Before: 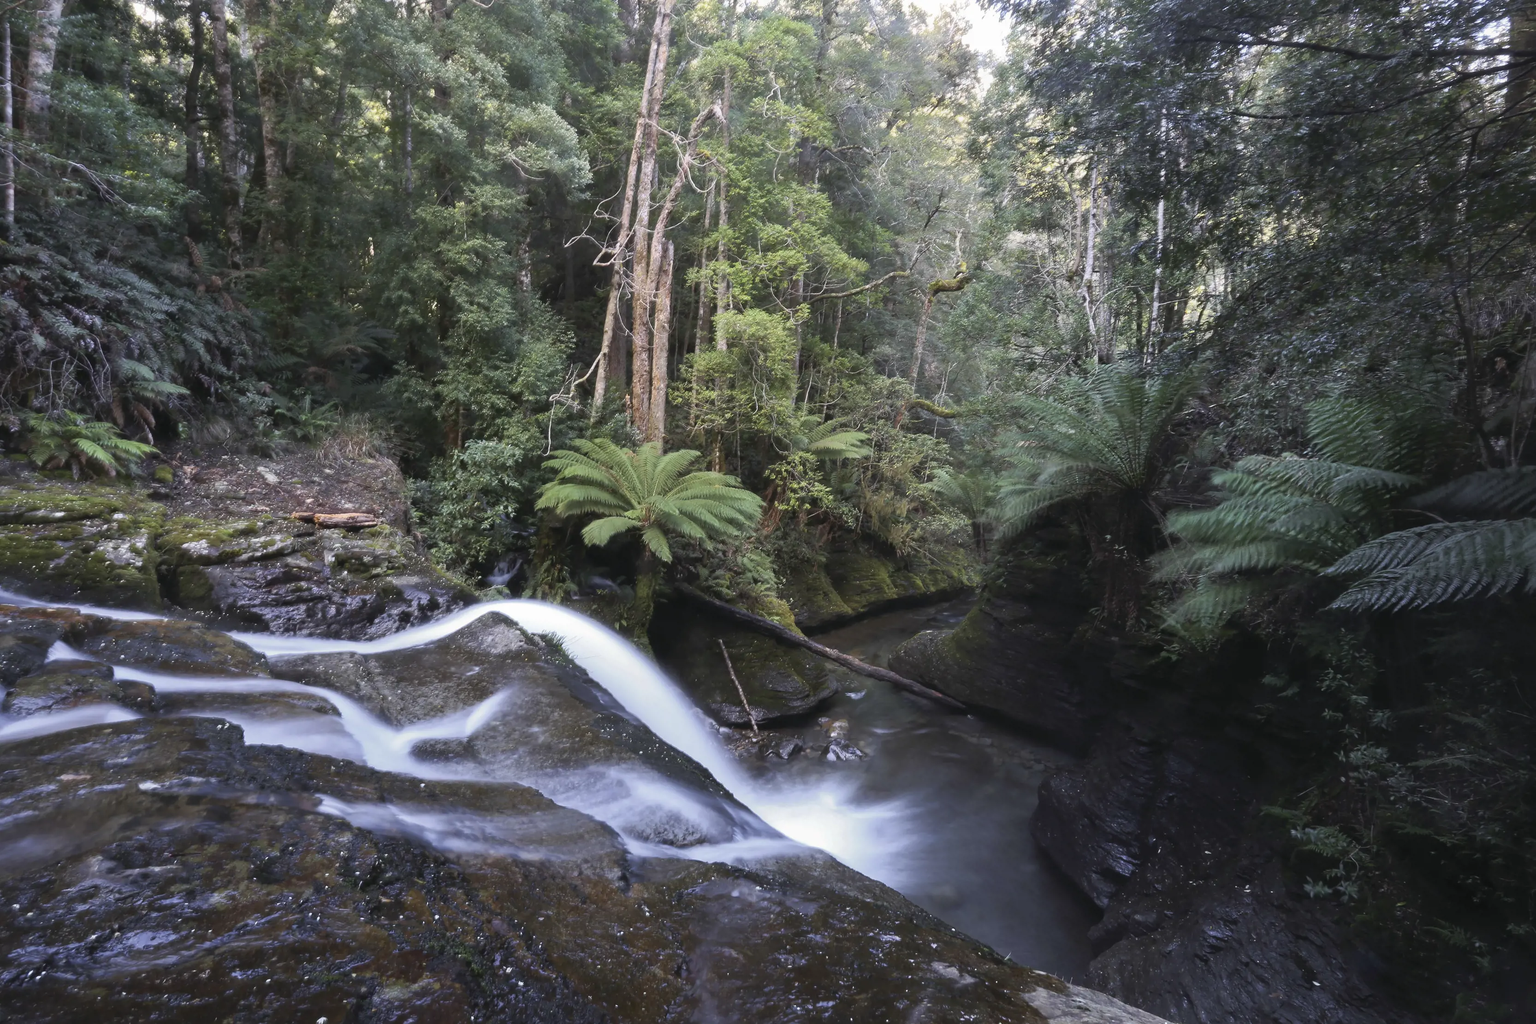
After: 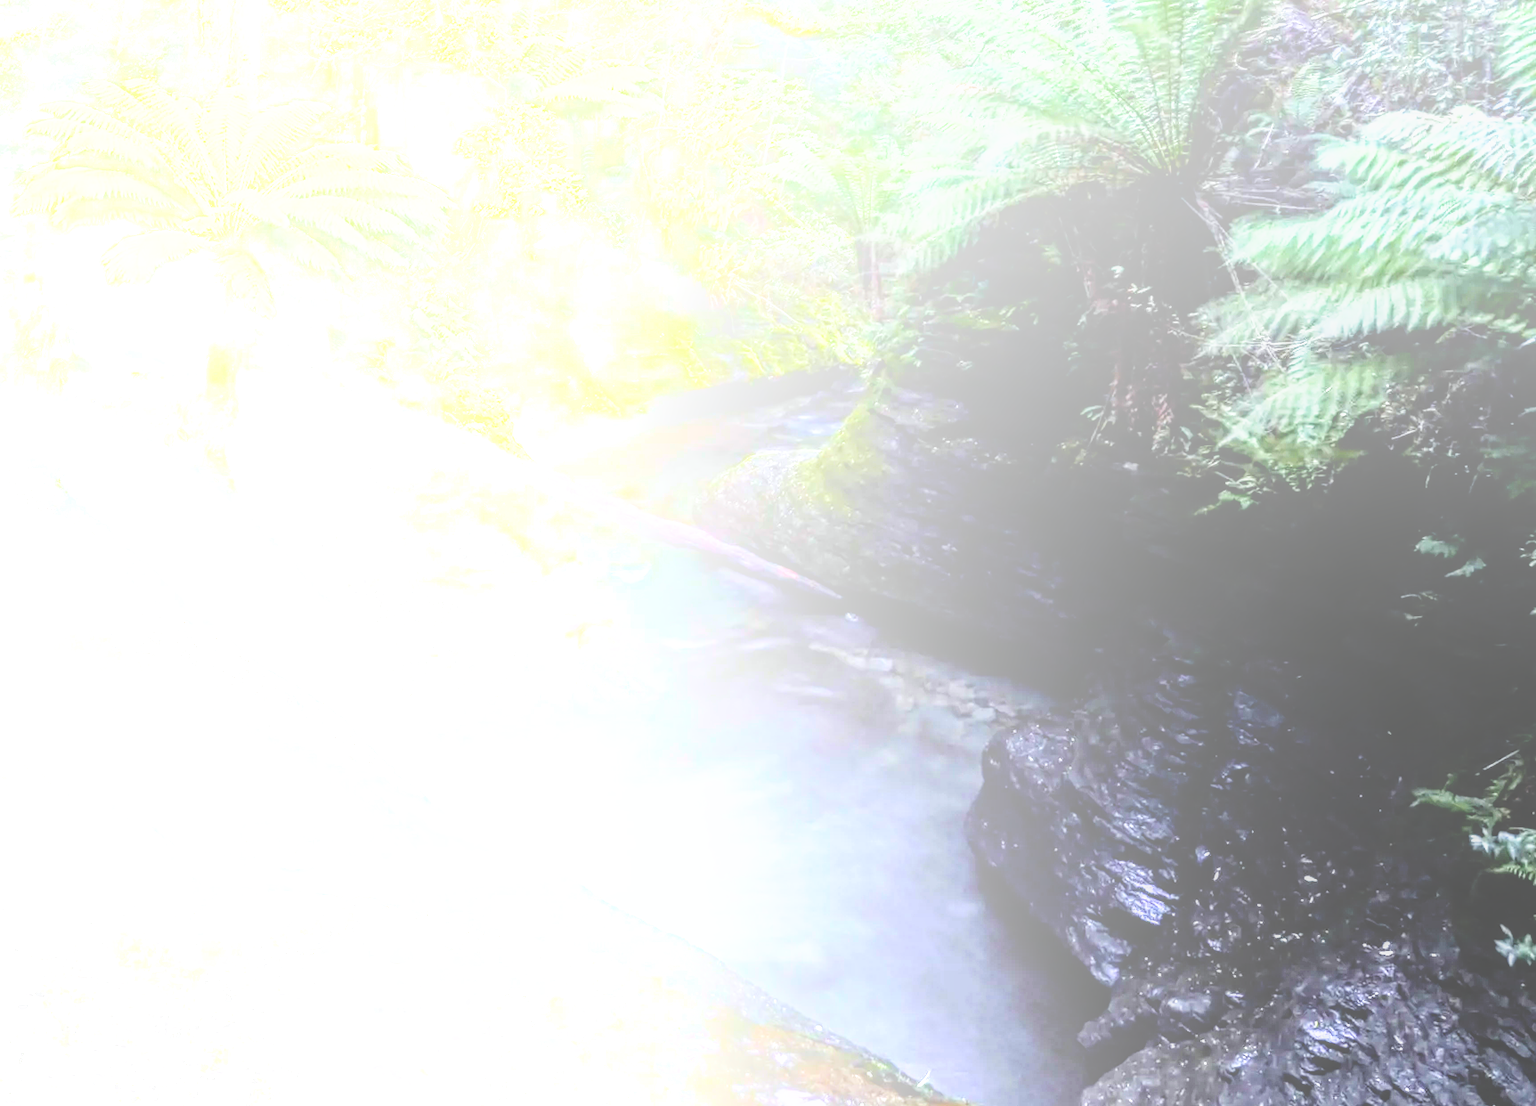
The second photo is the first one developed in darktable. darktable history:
base curve: curves: ch0 [(0, 0) (0.012, 0.01) (0.073, 0.168) (0.31, 0.711) (0.645, 0.957) (1, 1)], preserve colors none
white balance: red 0.978, blue 0.999
rgb curve: curves: ch0 [(0, 0) (0.21, 0.15) (0.24, 0.21) (0.5, 0.75) (0.75, 0.96) (0.89, 0.99) (1, 1)]; ch1 [(0, 0.02) (0.21, 0.13) (0.25, 0.2) (0.5, 0.67) (0.75, 0.9) (0.89, 0.97) (1, 1)]; ch2 [(0, 0.02) (0.21, 0.13) (0.25, 0.2) (0.5, 0.67) (0.75, 0.9) (0.89, 0.97) (1, 1)], compensate middle gray true
bloom: size 85%, threshold 5%, strength 85%
exposure: black level correction 0, exposure 0.7 EV, compensate exposure bias true, compensate highlight preservation false
local contrast: highlights 0%, shadows 0%, detail 133%
crop: left 34.479%, top 38.822%, right 13.718%, bottom 5.172%
haze removal: compatibility mode true, adaptive false
